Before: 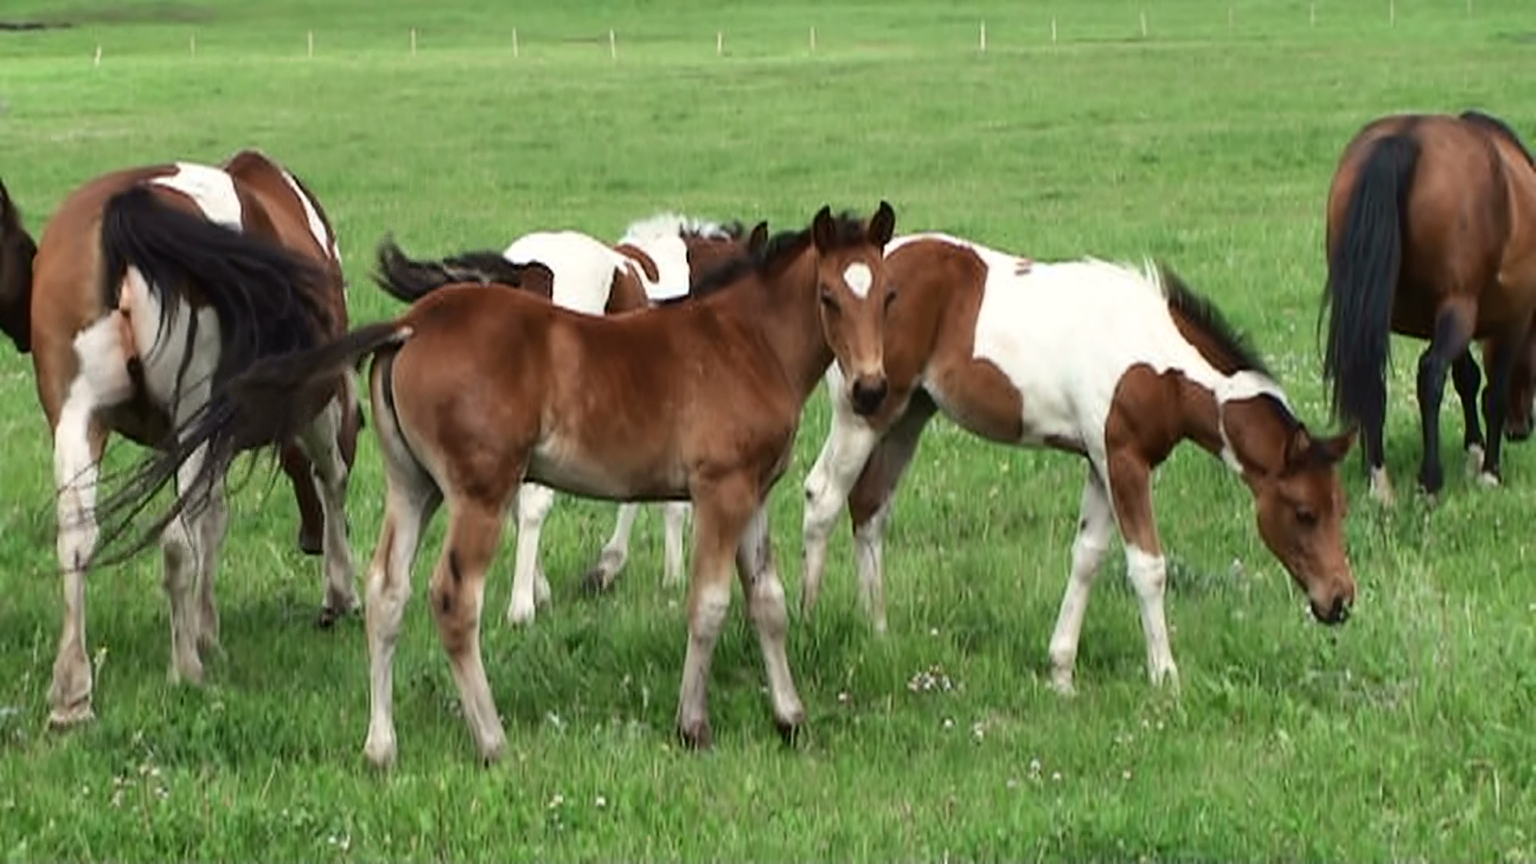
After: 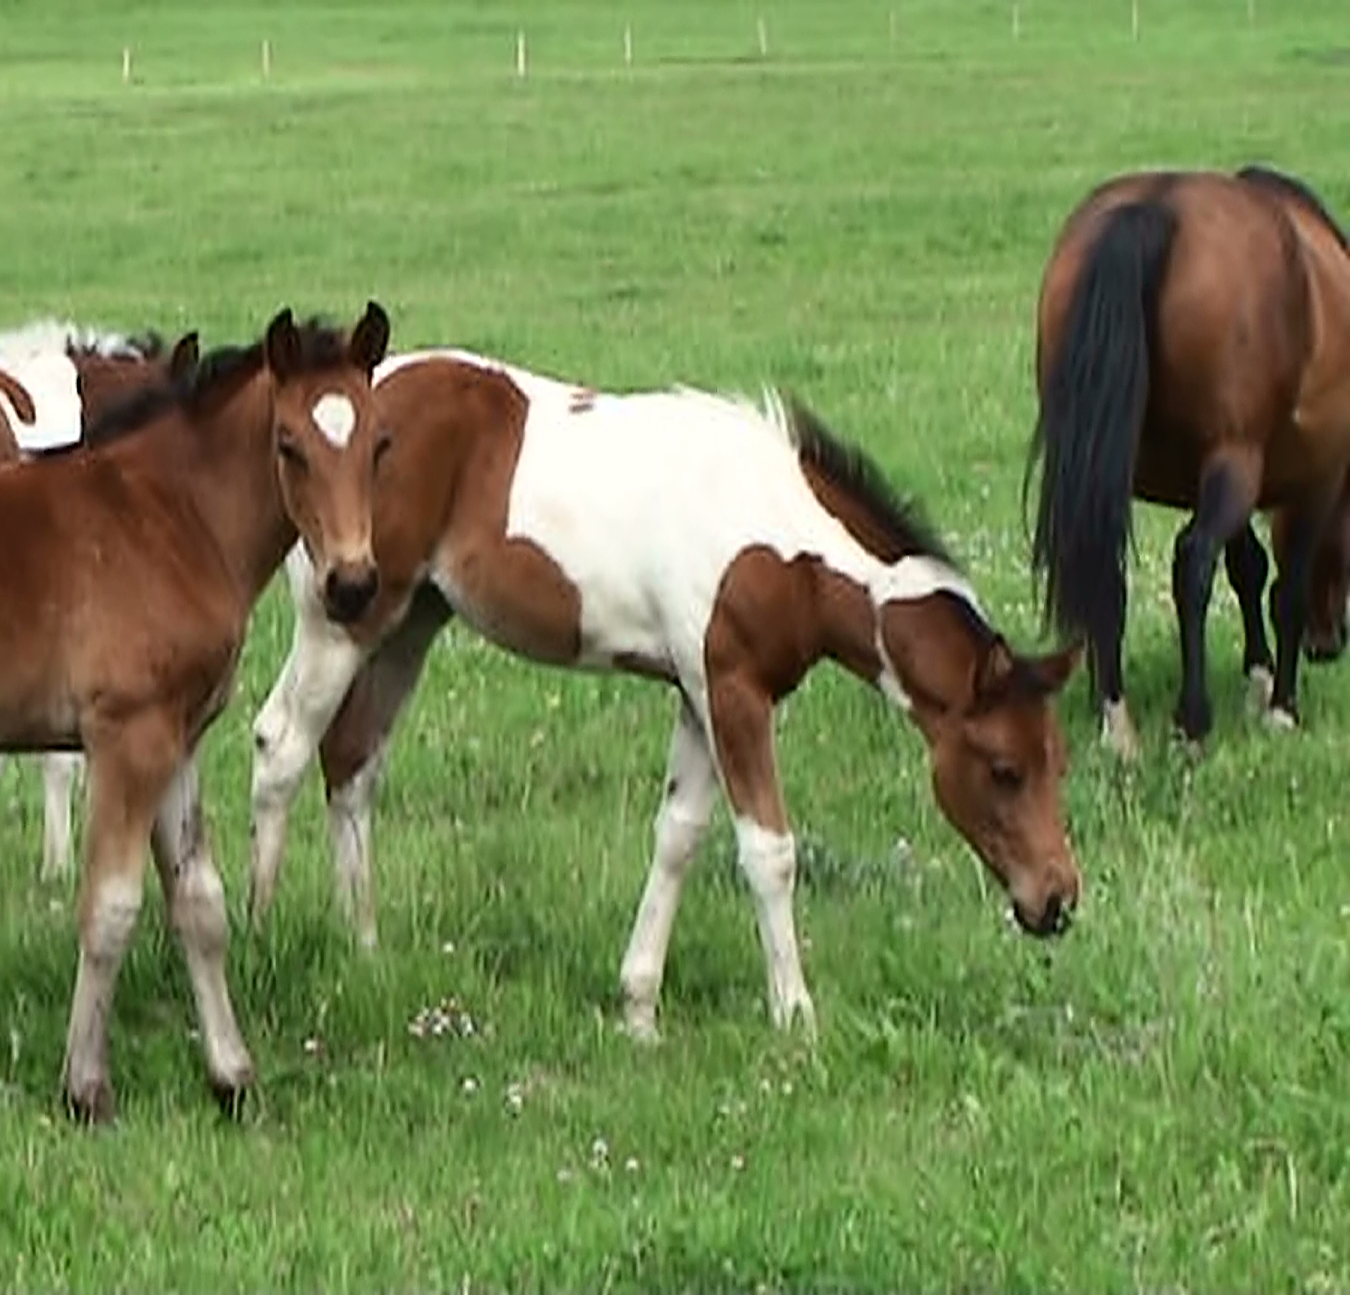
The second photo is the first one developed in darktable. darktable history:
crop: left 41.402%
sharpen: amount 0.575
